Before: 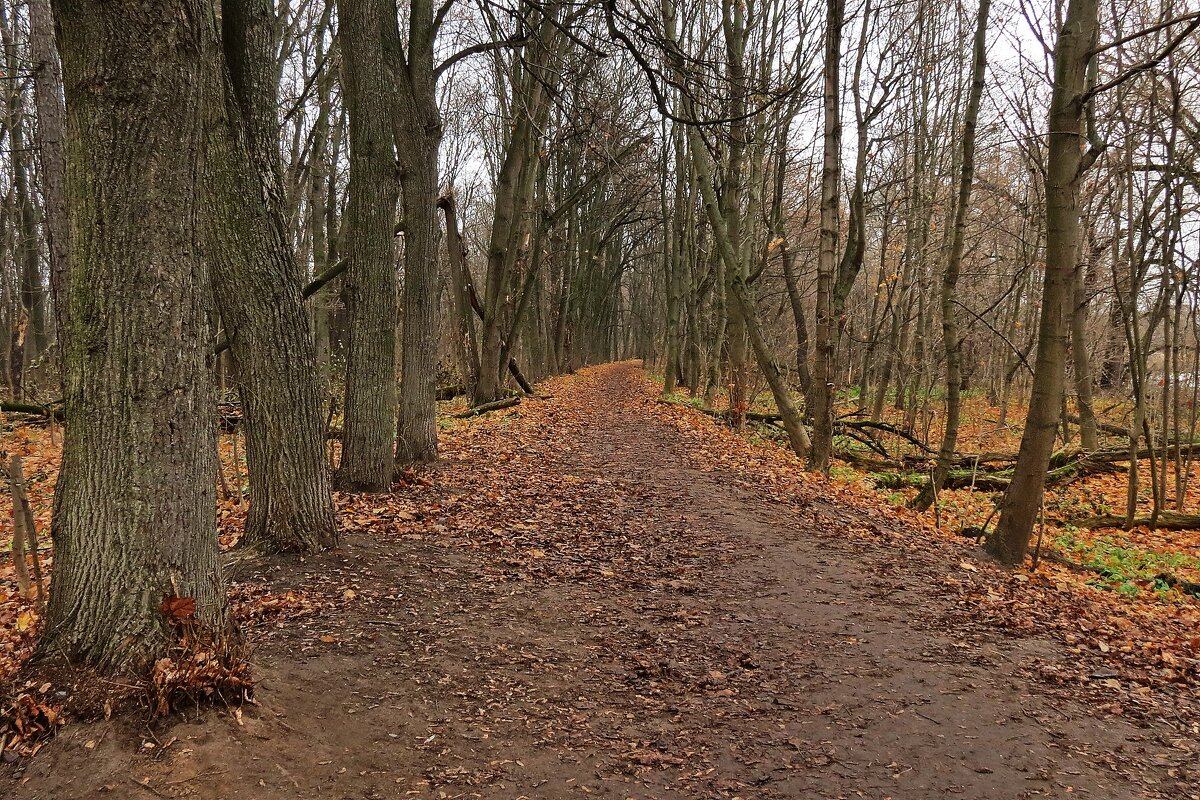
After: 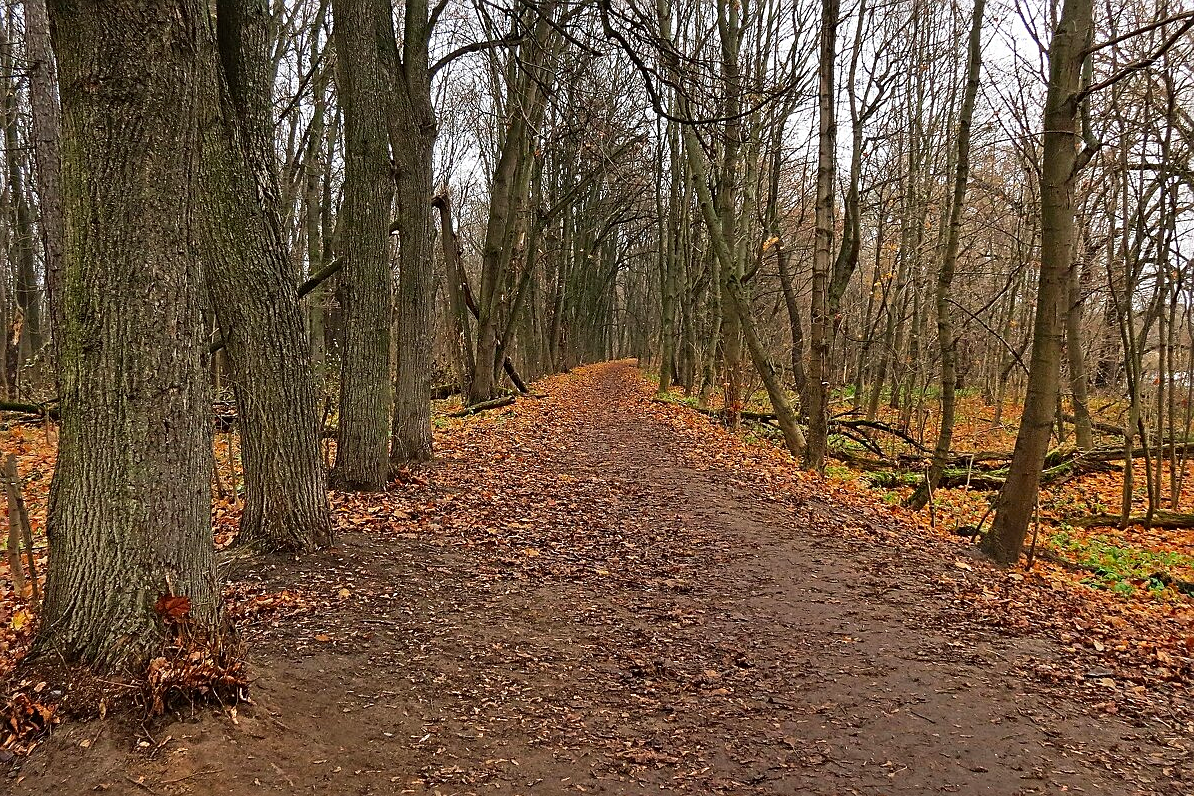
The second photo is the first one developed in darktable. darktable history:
contrast brightness saturation: saturation 0.183
crop and rotate: left 0.464%, top 0.201%, bottom 0.253%
sharpen: on, module defaults
